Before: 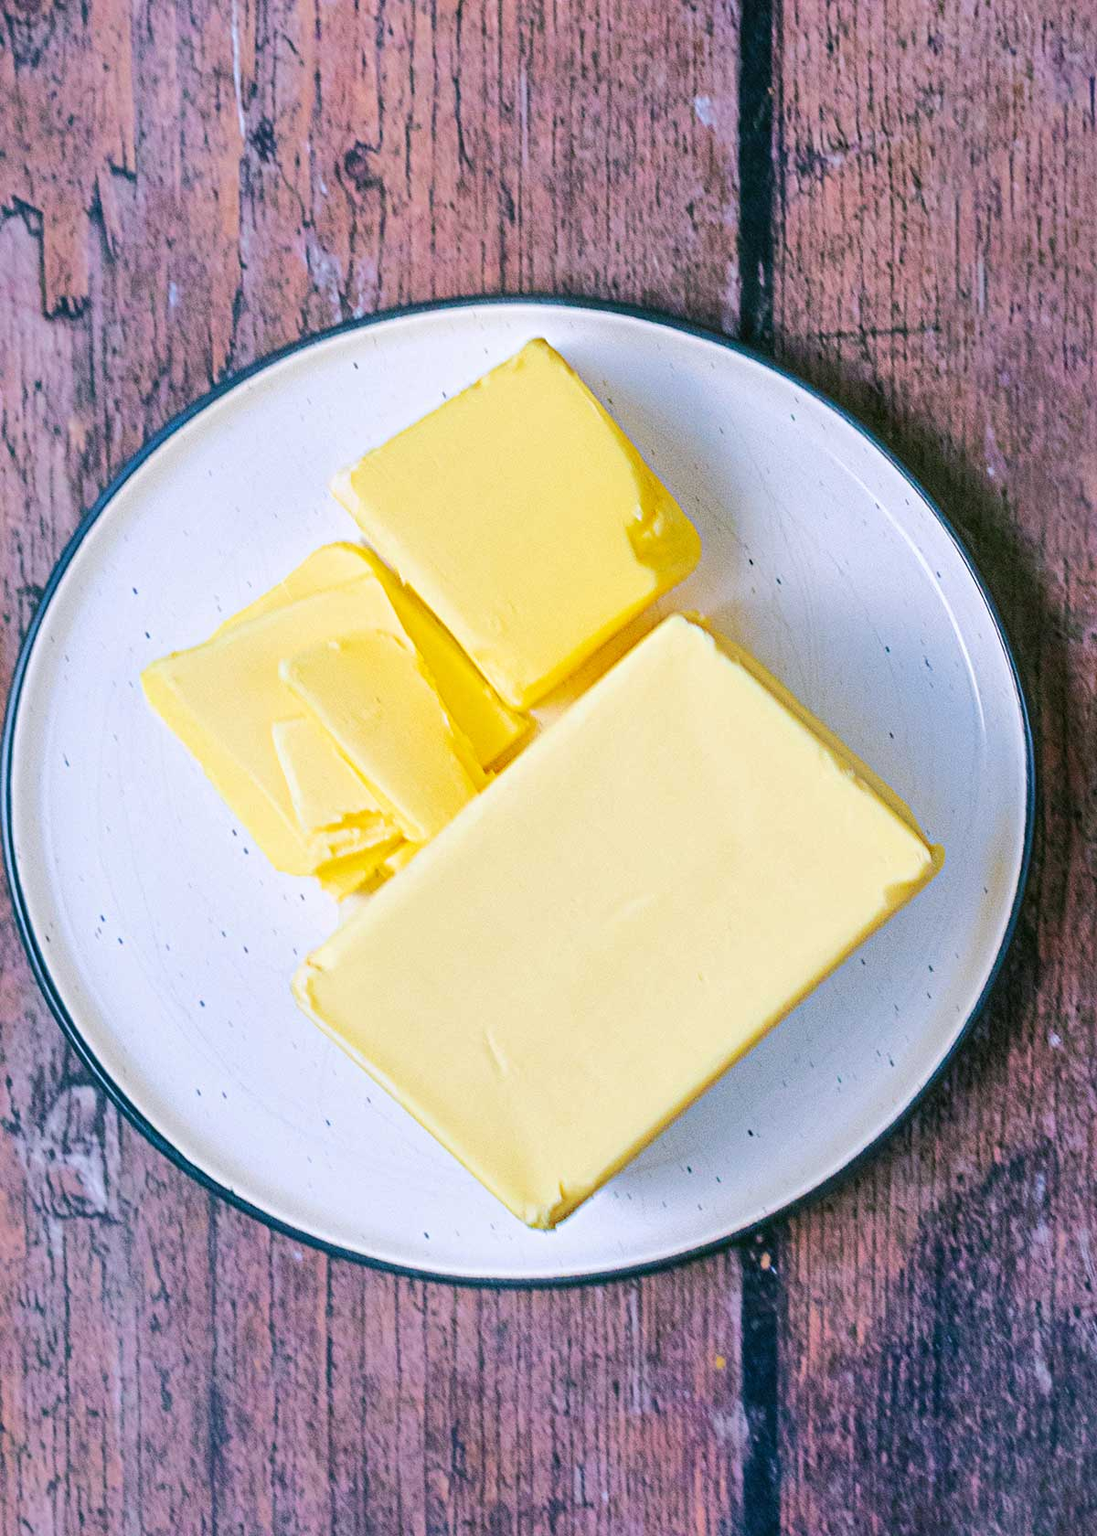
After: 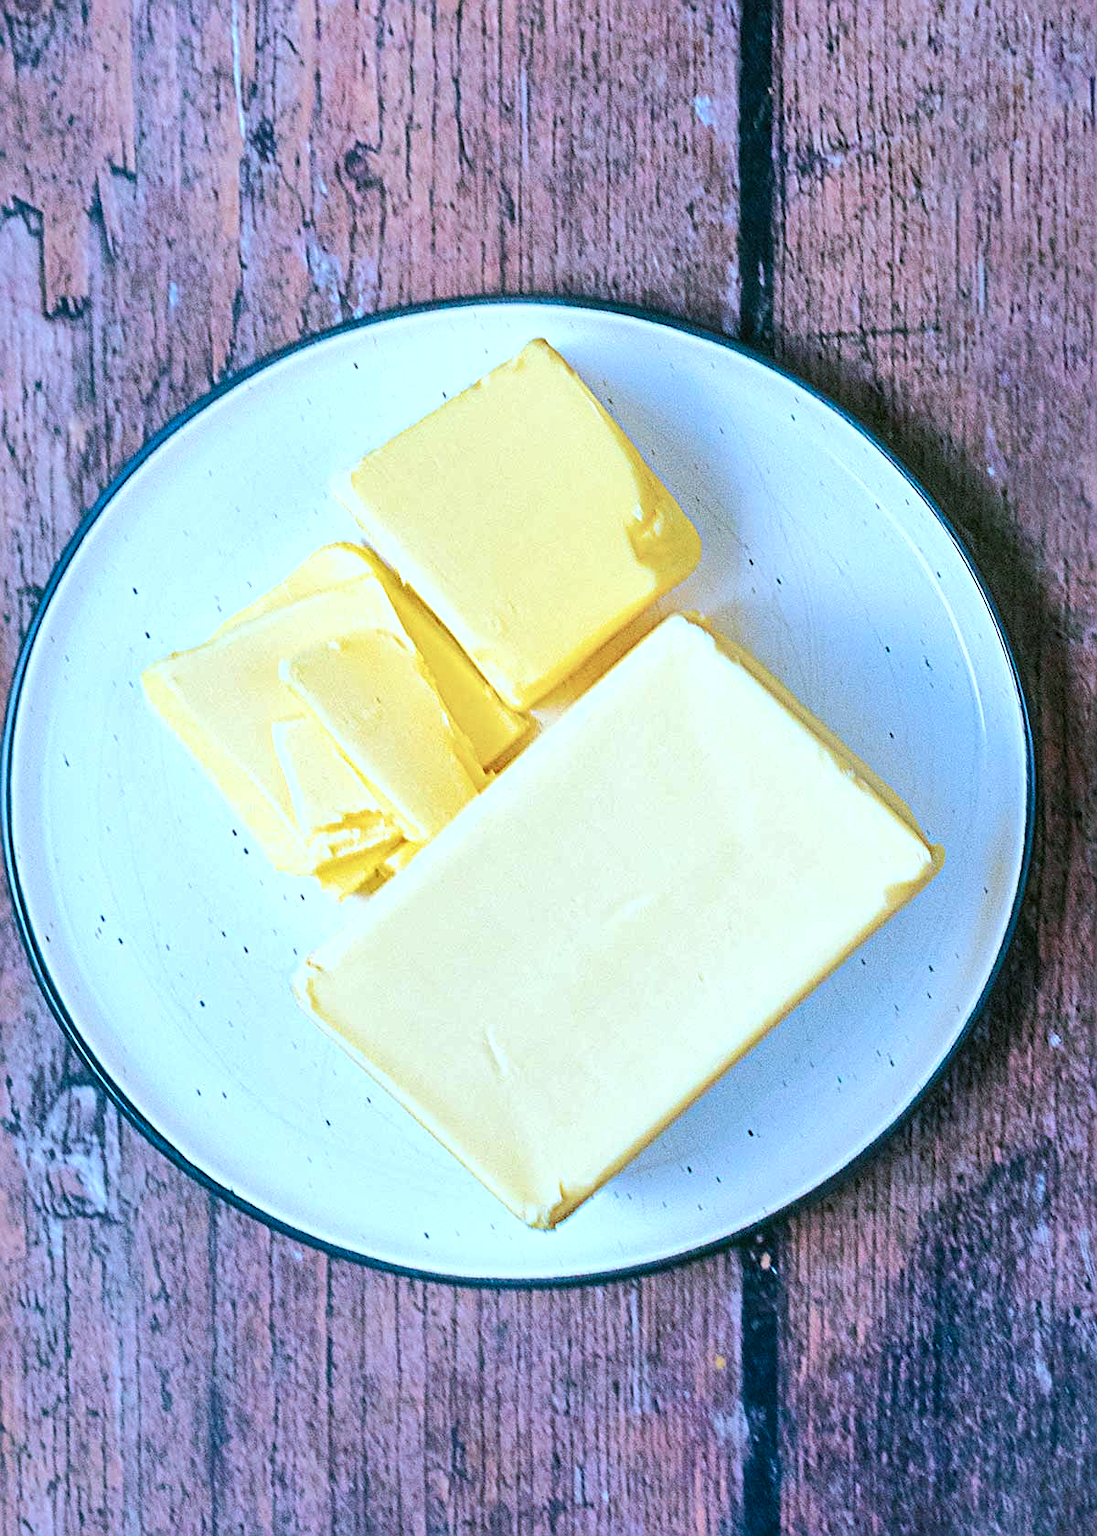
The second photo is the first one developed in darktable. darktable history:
shadows and highlights: radius 47.15, white point adjustment 6.67, compress 79.42%, soften with gaussian
color correction: highlights a* -9.12, highlights b* -22.74
sharpen: on, module defaults
